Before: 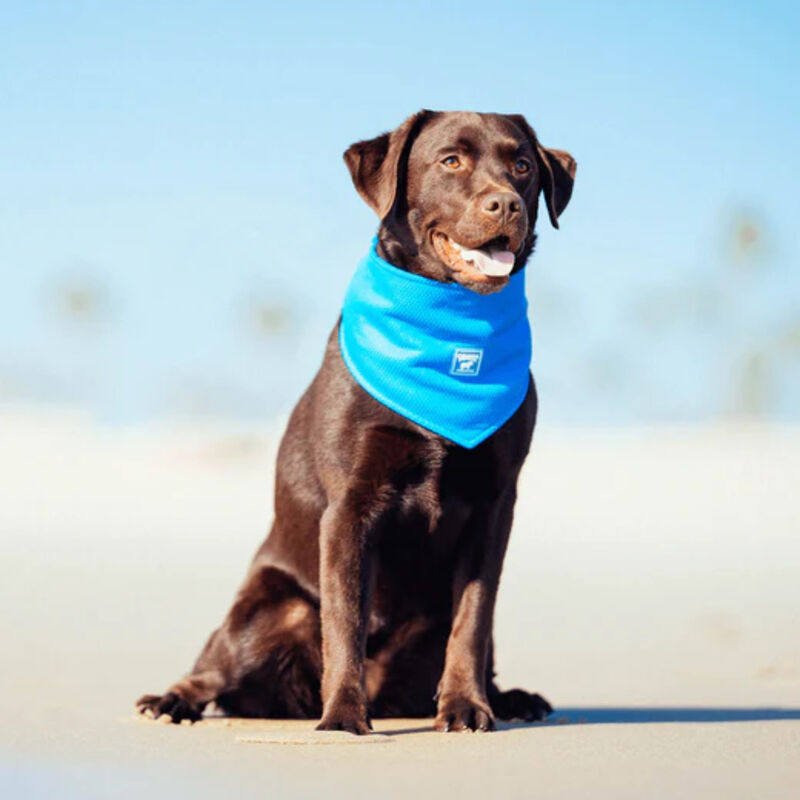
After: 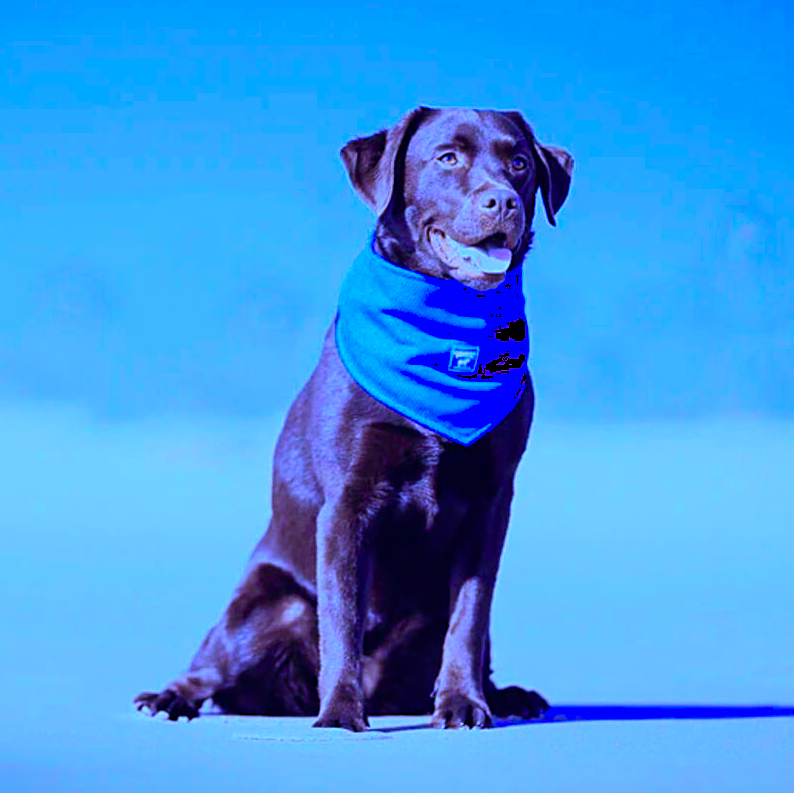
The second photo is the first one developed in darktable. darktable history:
color calibration: output R [0.948, 0.091, -0.04, 0], output G [-0.3, 1.384, -0.085, 0], output B [-0.108, 0.061, 1.08, 0], illuminant as shot in camera, x 0.484, y 0.43, temperature 2405.29 K
crop: left 0.434%, top 0.485%, right 0.244%, bottom 0.386%
sharpen: on, module defaults
white balance: red 0.926, green 1.003, blue 1.133
